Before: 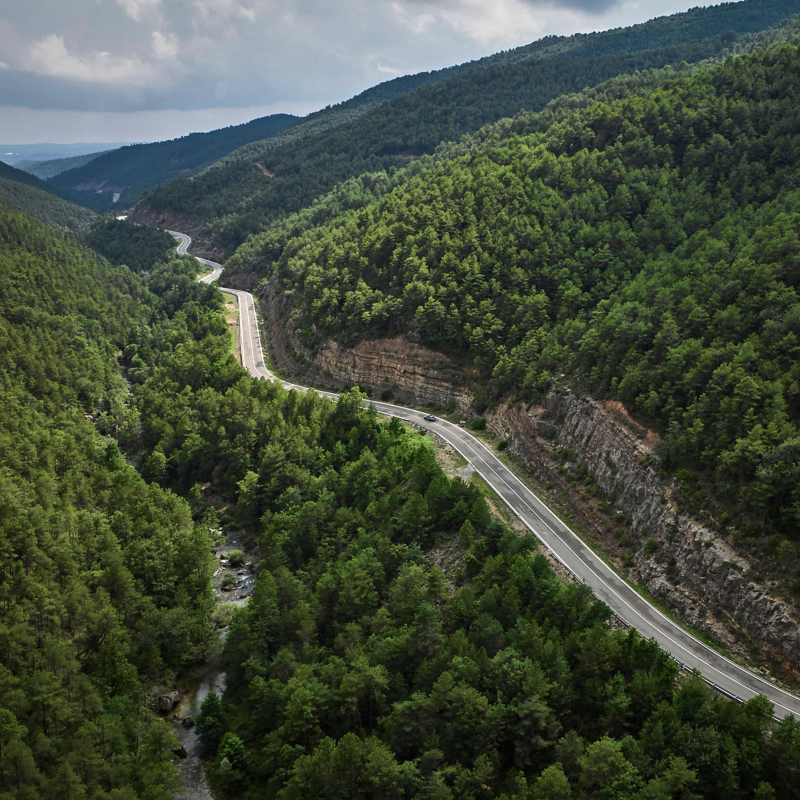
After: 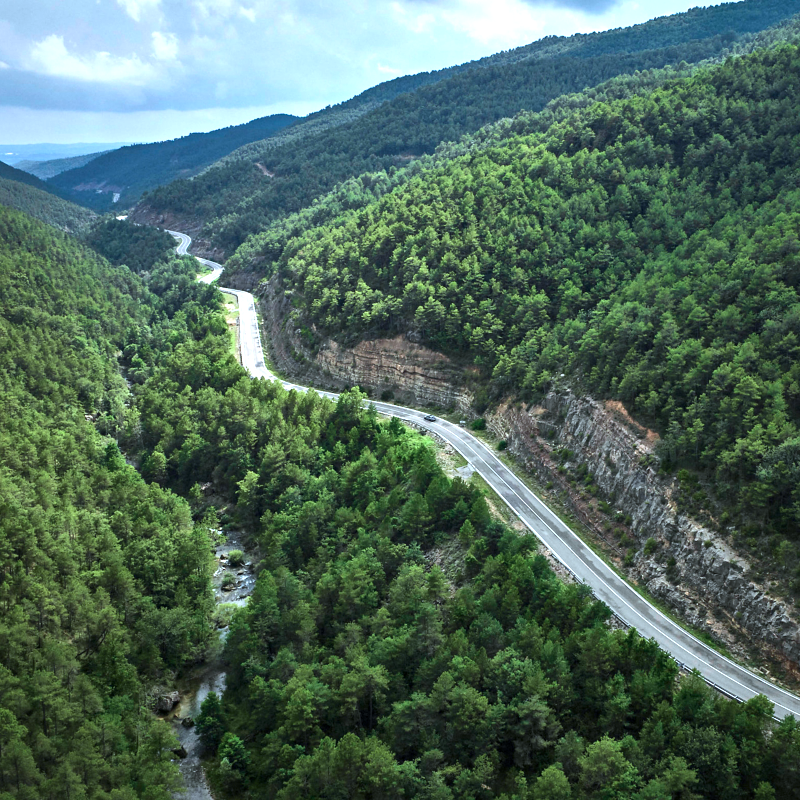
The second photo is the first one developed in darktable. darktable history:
exposure: black level correction 0, exposure 0.9 EV, compensate highlight preservation false
local contrast: mode bilateral grid, contrast 20, coarseness 50, detail 120%, midtone range 0.2
color calibration: illuminant Planckian (black body), x 0.378, y 0.375, temperature 4065 K
